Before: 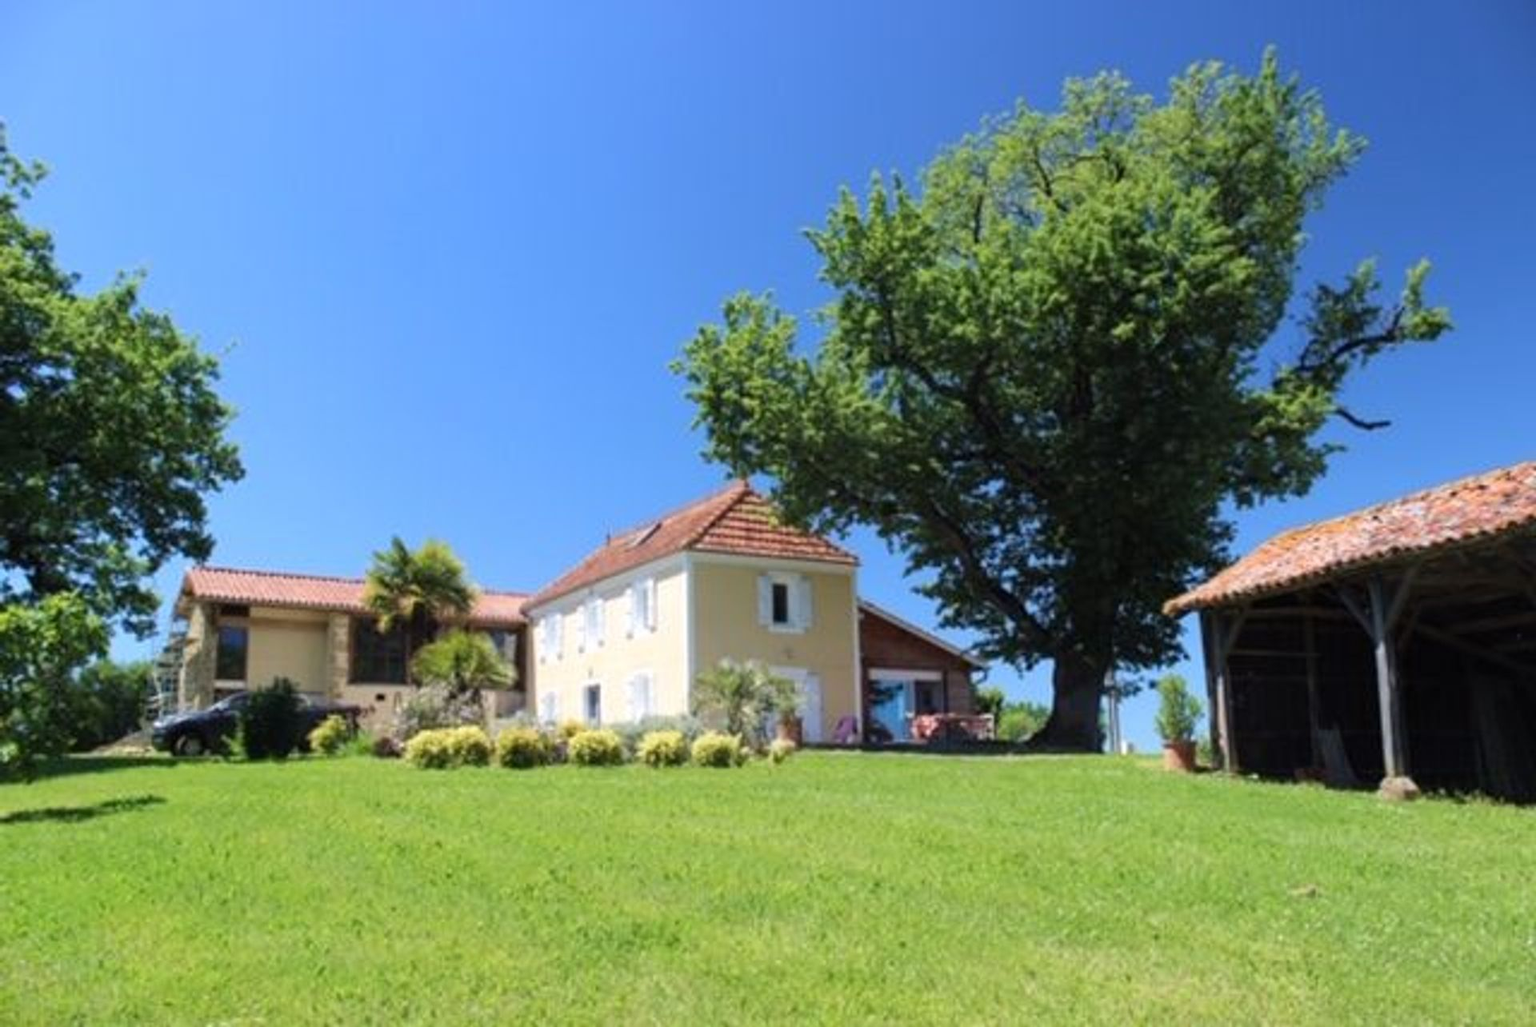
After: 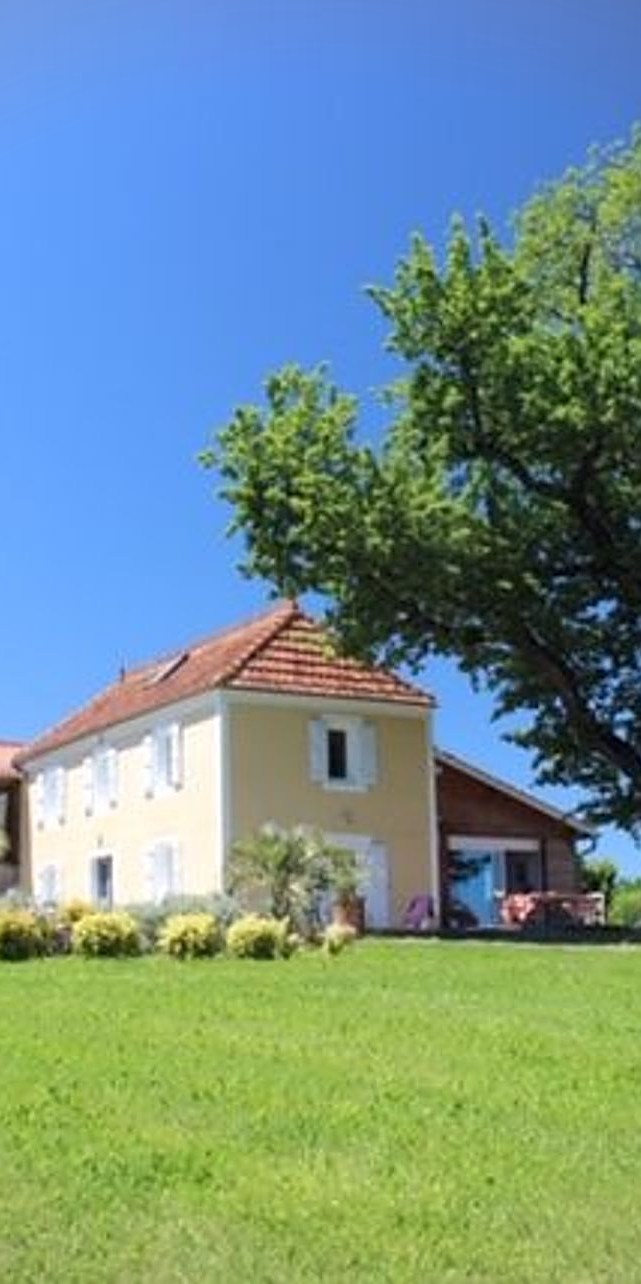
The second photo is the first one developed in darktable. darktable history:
vignetting: fall-off start 97.39%, fall-off radius 79.16%, width/height ratio 1.108
crop: left 33.27%, right 33.342%
sharpen: on, module defaults
